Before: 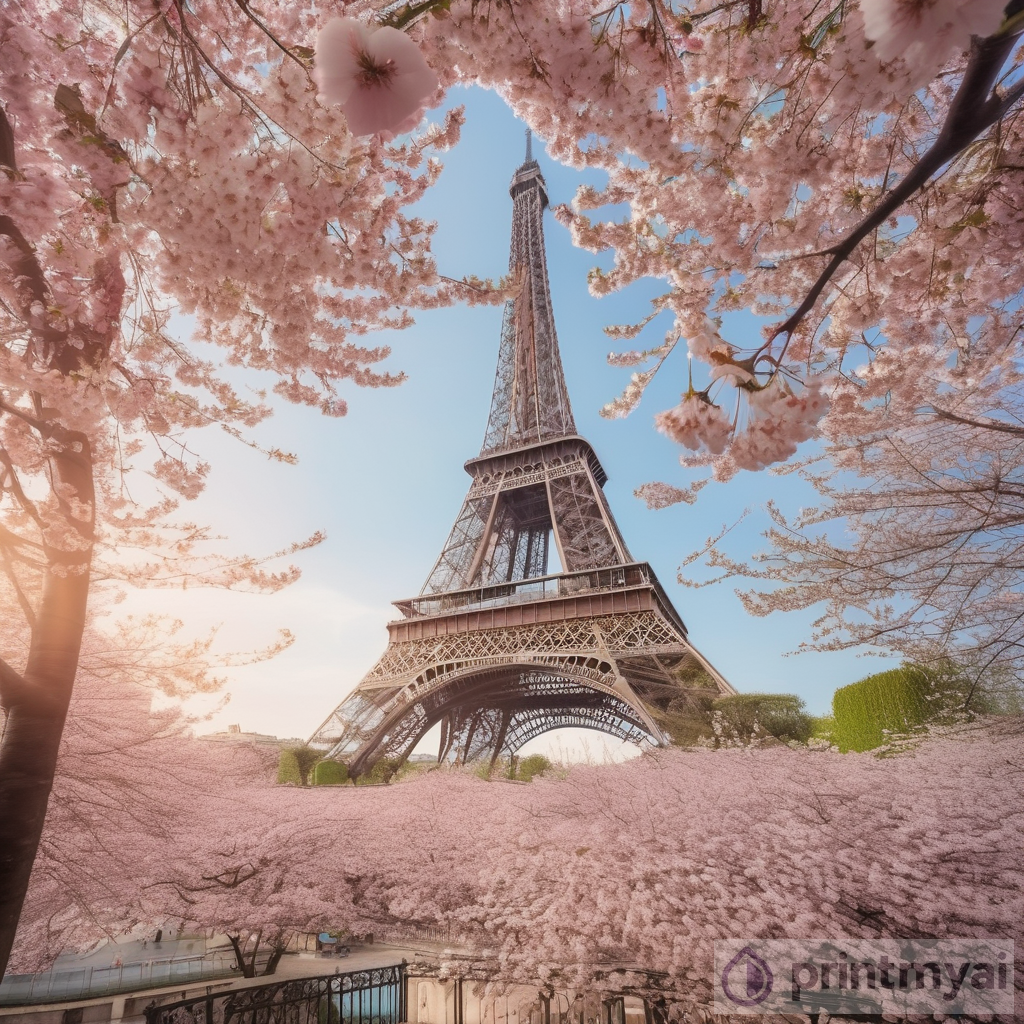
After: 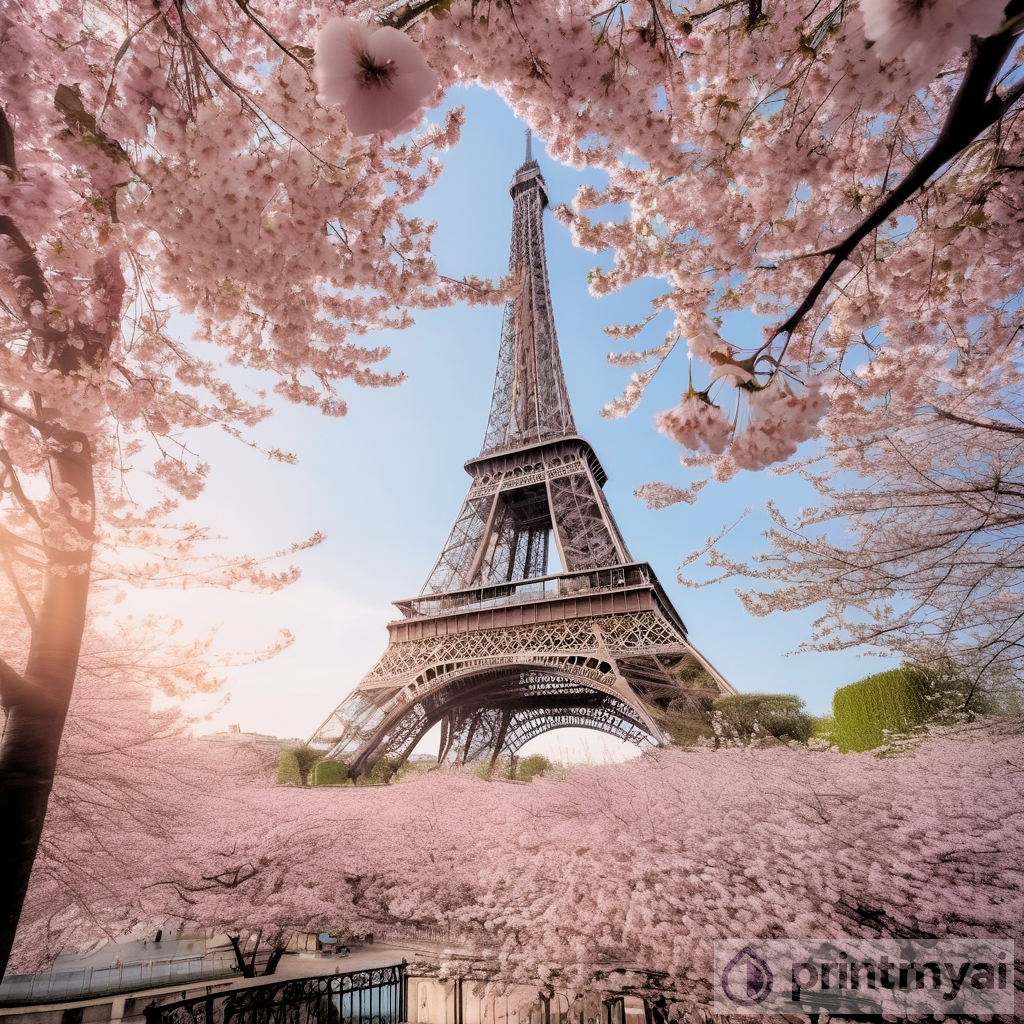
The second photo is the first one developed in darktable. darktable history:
tone equalizer: on, module defaults
filmic rgb: black relative exposure -3.72 EV, white relative exposure 2.77 EV, dynamic range scaling -5.32%, hardness 3.03
white balance: red 1.009, blue 1.027
